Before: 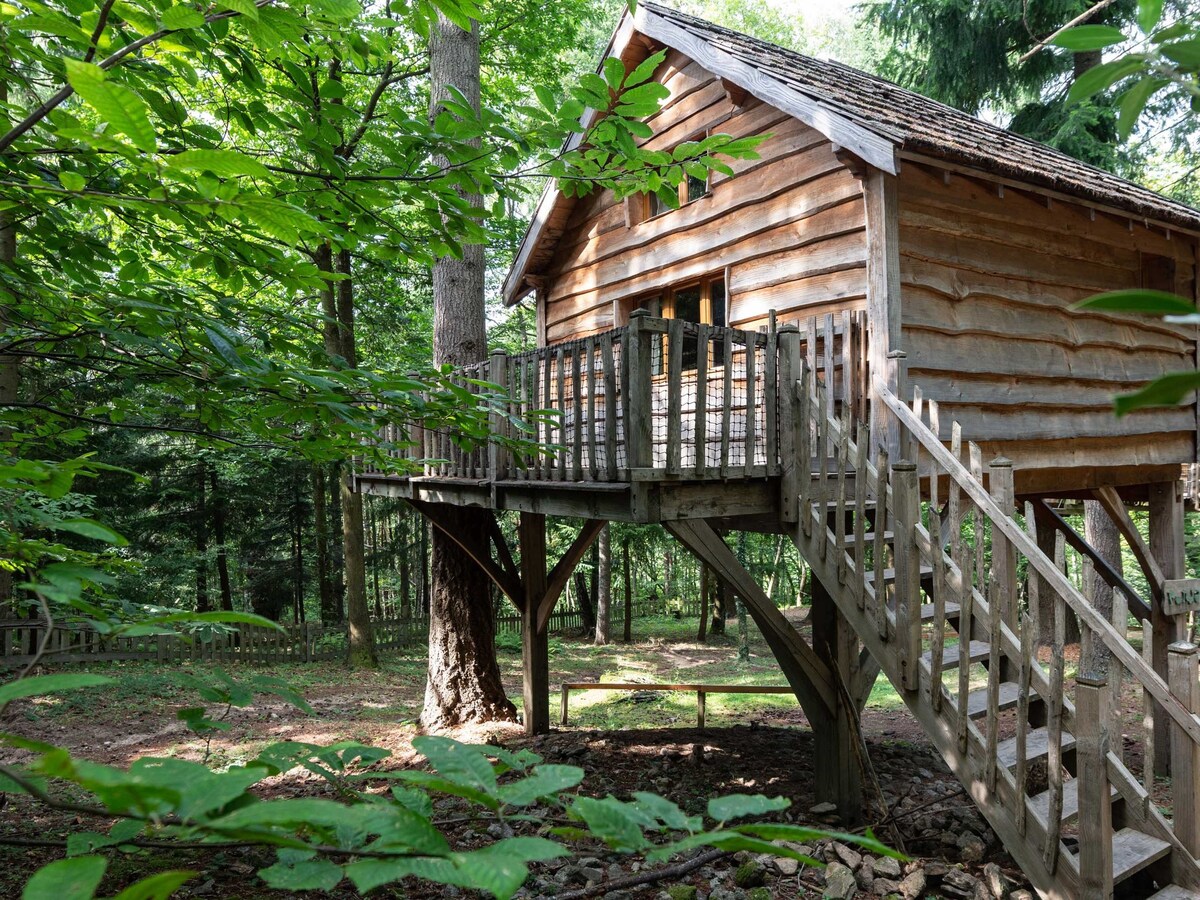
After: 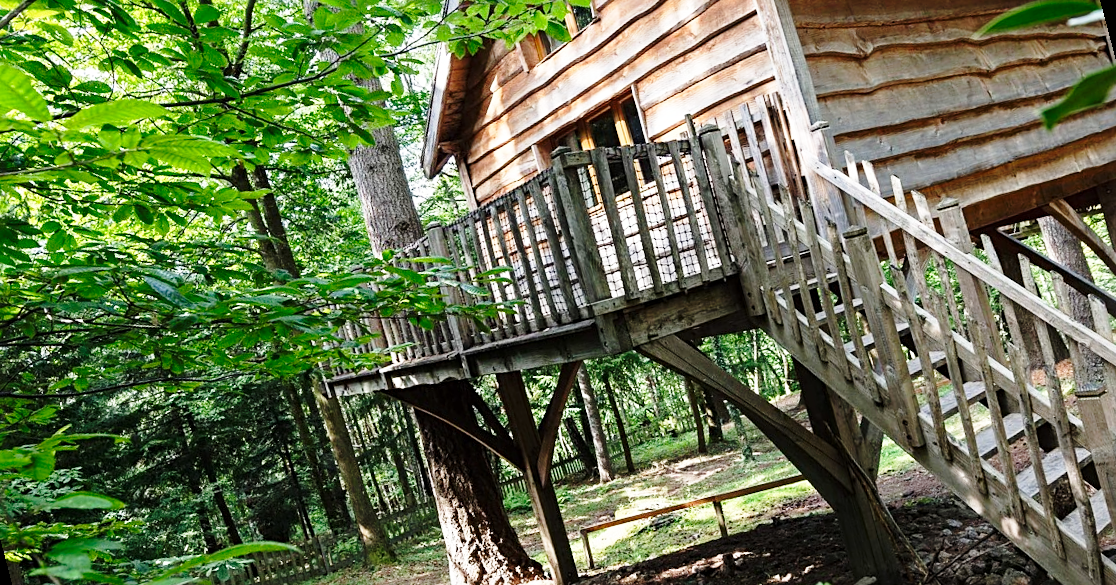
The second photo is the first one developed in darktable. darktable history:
base curve: curves: ch0 [(0, 0) (0.028, 0.03) (0.121, 0.232) (0.46, 0.748) (0.859, 0.968) (1, 1)], preserve colors none
sharpen: radius 2.529, amount 0.323
white balance: emerald 1
rotate and perspective: rotation -14.8°, crop left 0.1, crop right 0.903, crop top 0.25, crop bottom 0.748
